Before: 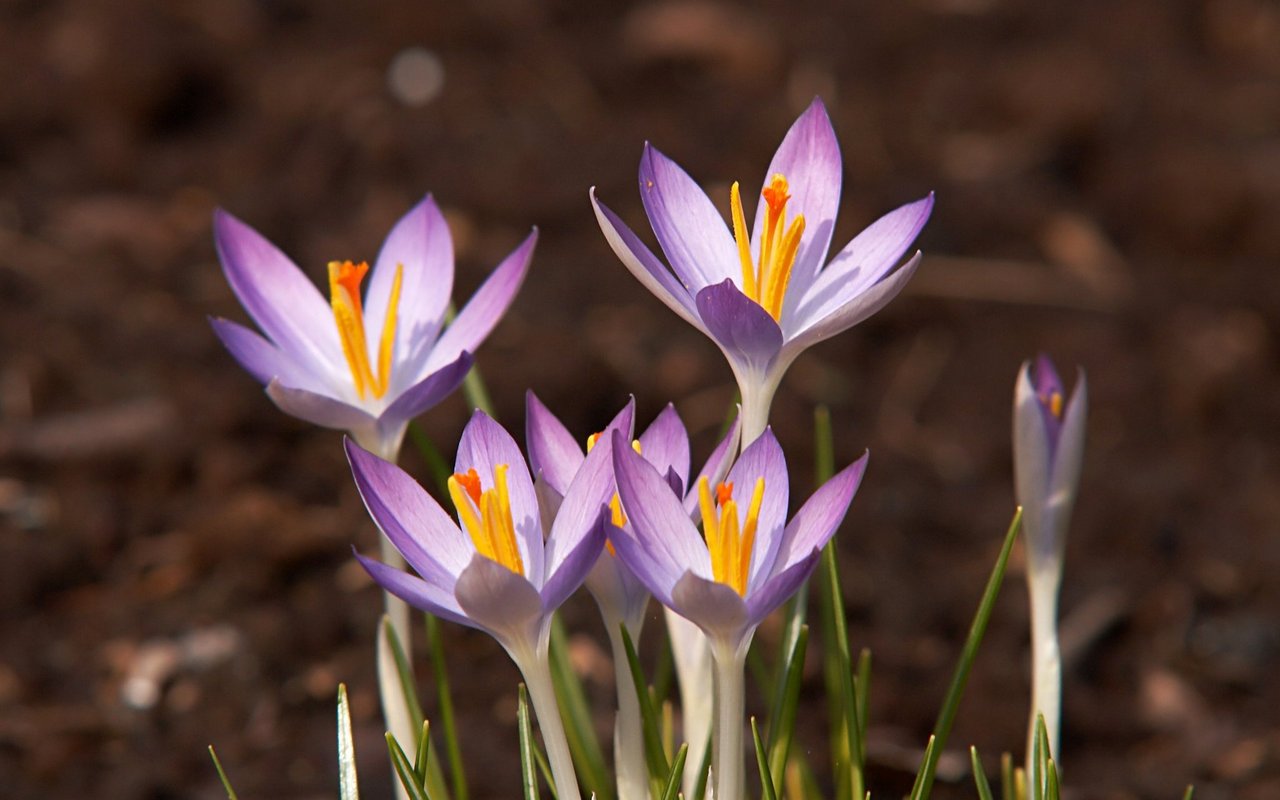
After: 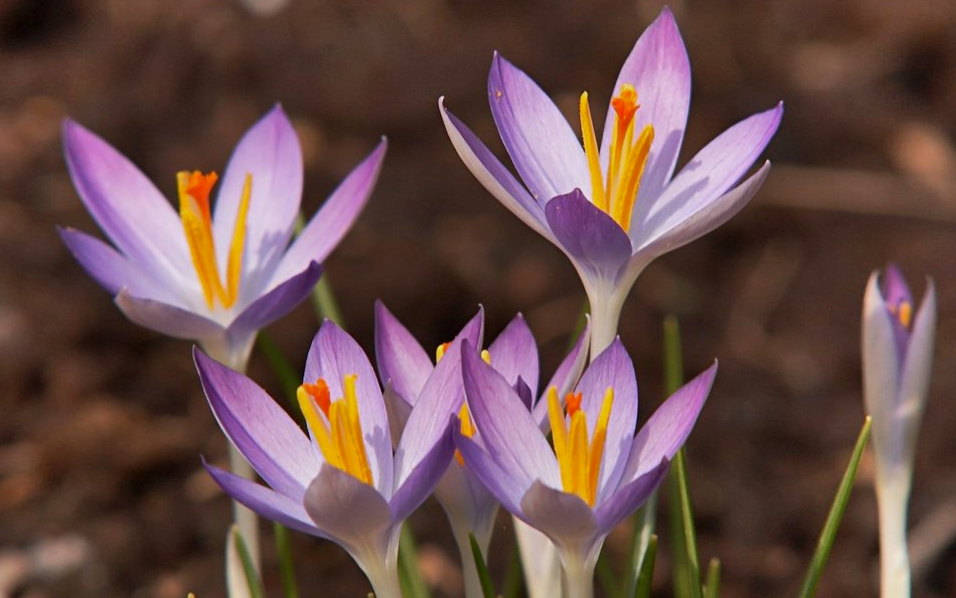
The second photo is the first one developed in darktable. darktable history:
shadows and highlights: shadows 80.73, white point adjustment -9.07, highlights -61.46, soften with gaussian
crop and rotate: left 11.831%, top 11.346%, right 13.429%, bottom 13.899%
